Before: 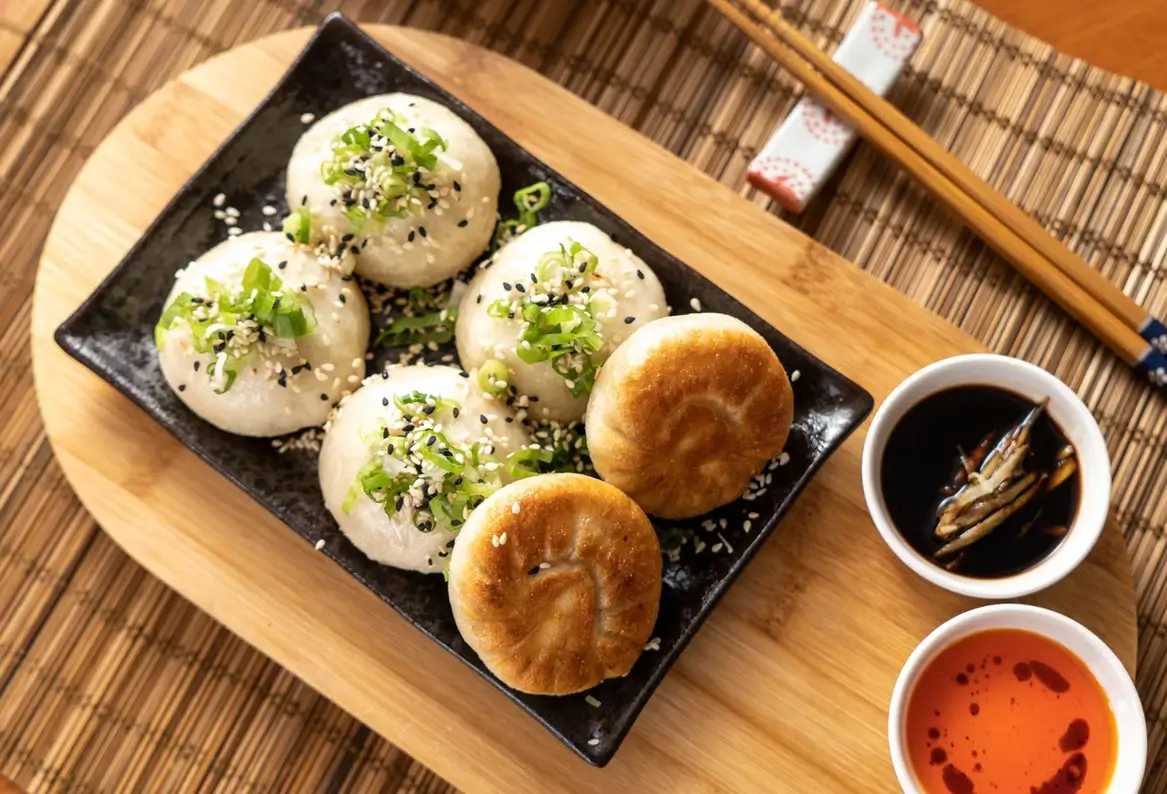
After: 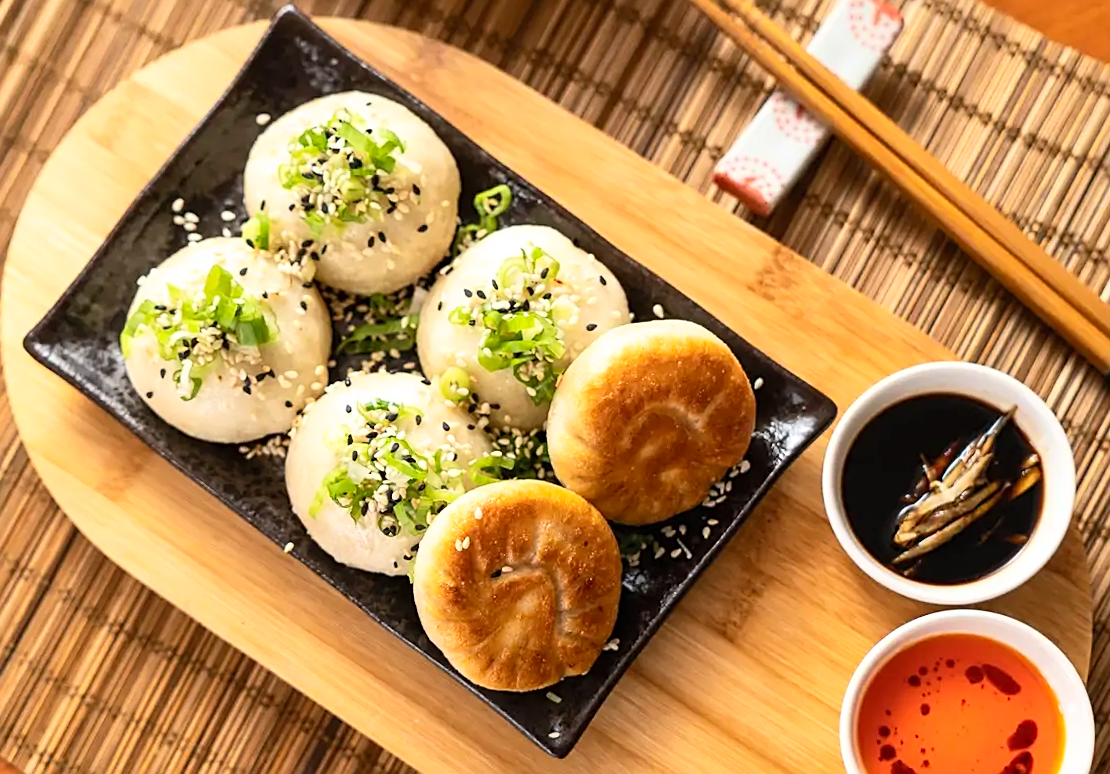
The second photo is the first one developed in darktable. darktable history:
contrast brightness saturation: contrast 0.2, brightness 0.16, saturation 0.22
sharpen: on, module defaults
rotate and perspective: rotation 0.074°, lens shift (vertical) 0.096, lens shift (horizontal) -0.041, crop left 0.043, crop right 0.952, crop top 0.024, crop bottom 0.979
